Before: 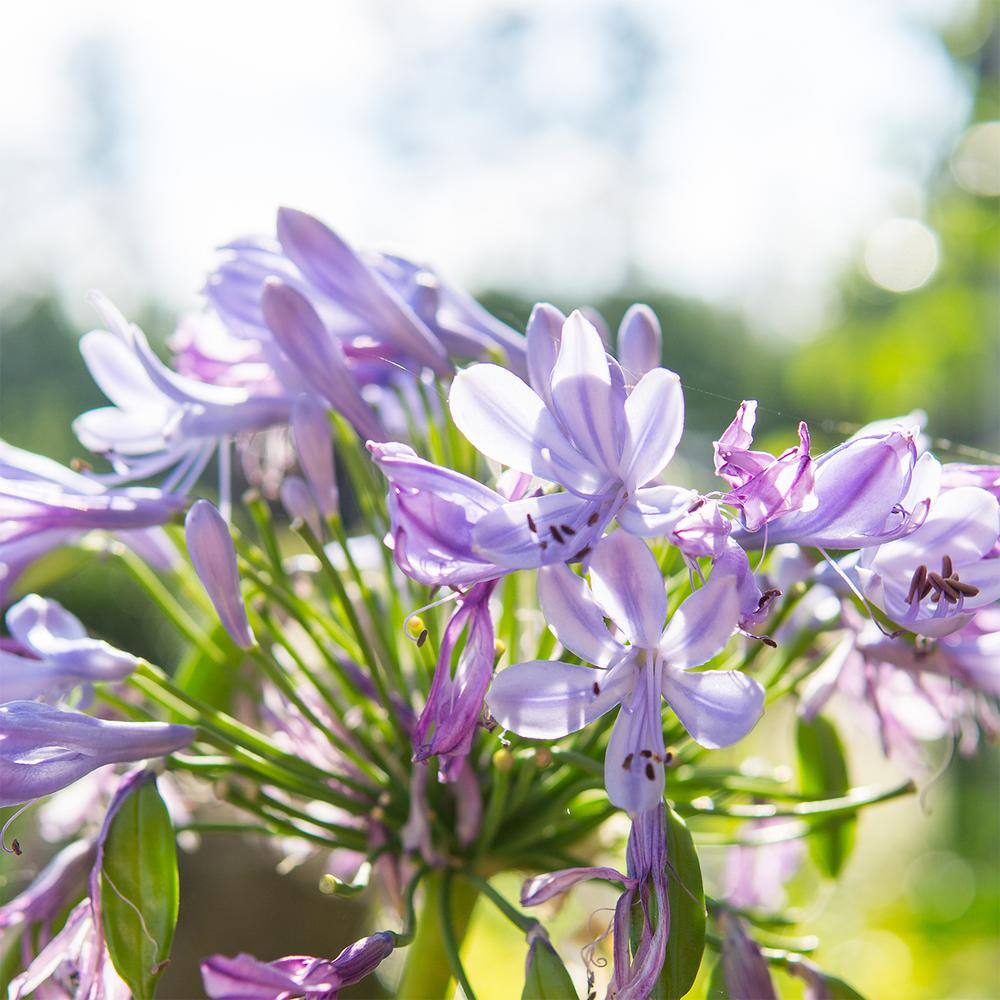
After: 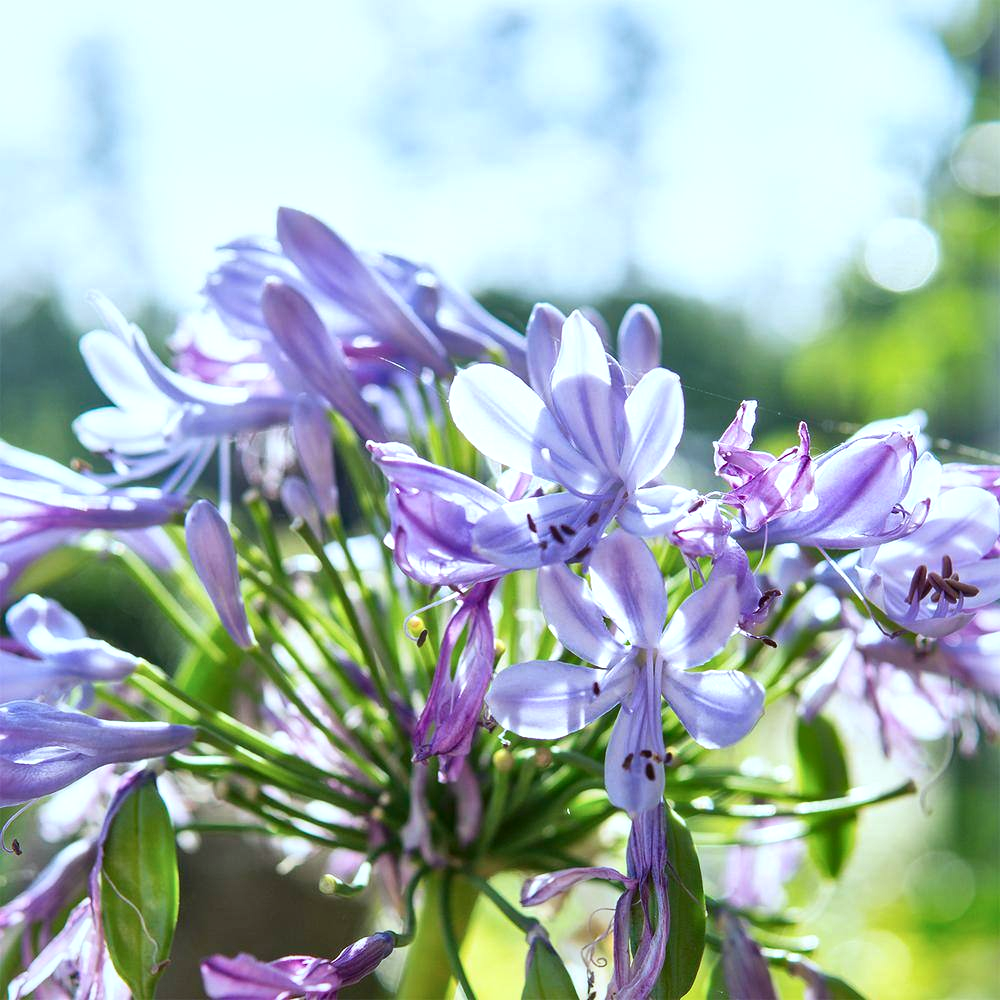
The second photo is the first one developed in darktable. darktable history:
color calibration: illuminant Planckian (black body), x 0.375, y 0.374, temperature 4115.41 K
local contrast: mode bilateral grid, contrast 26, coarseness 60, detail 151%, midtone range 0.2
